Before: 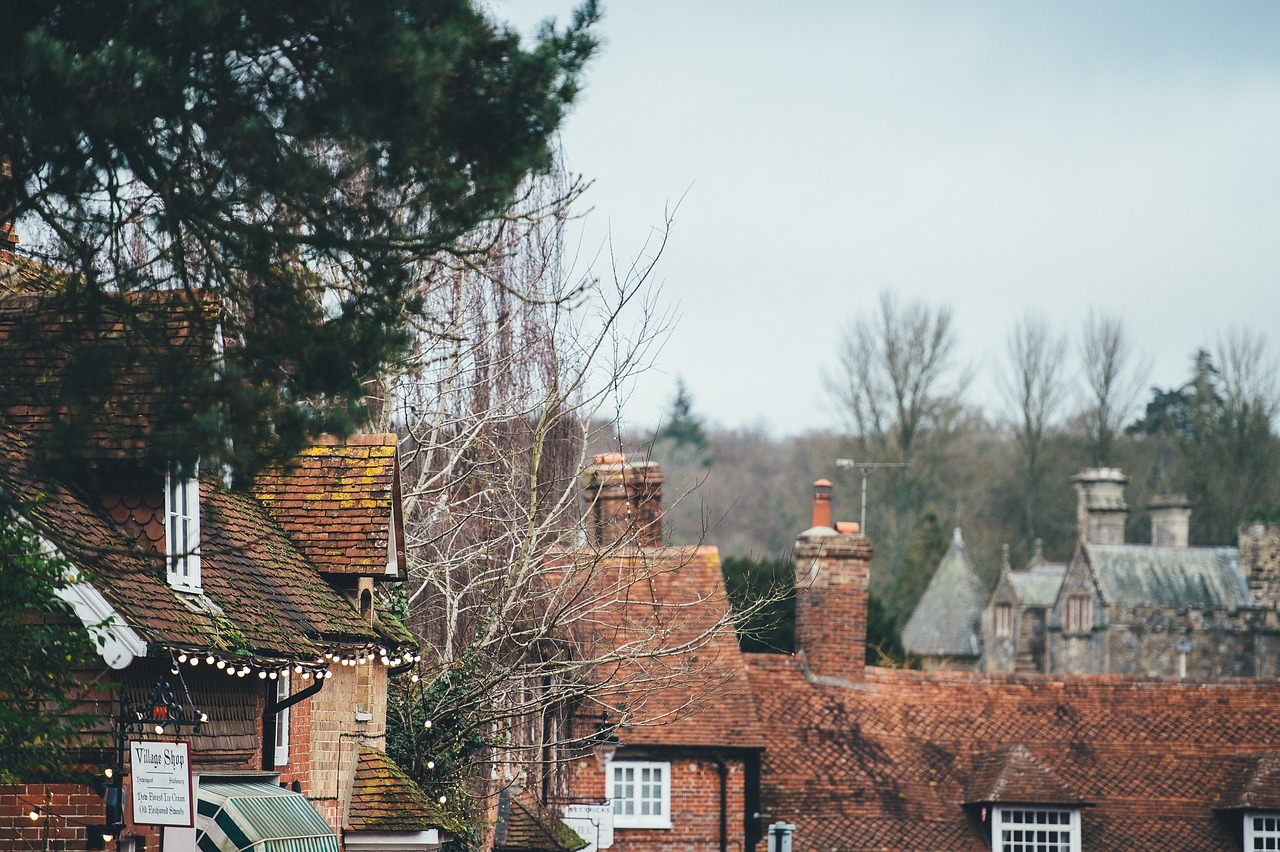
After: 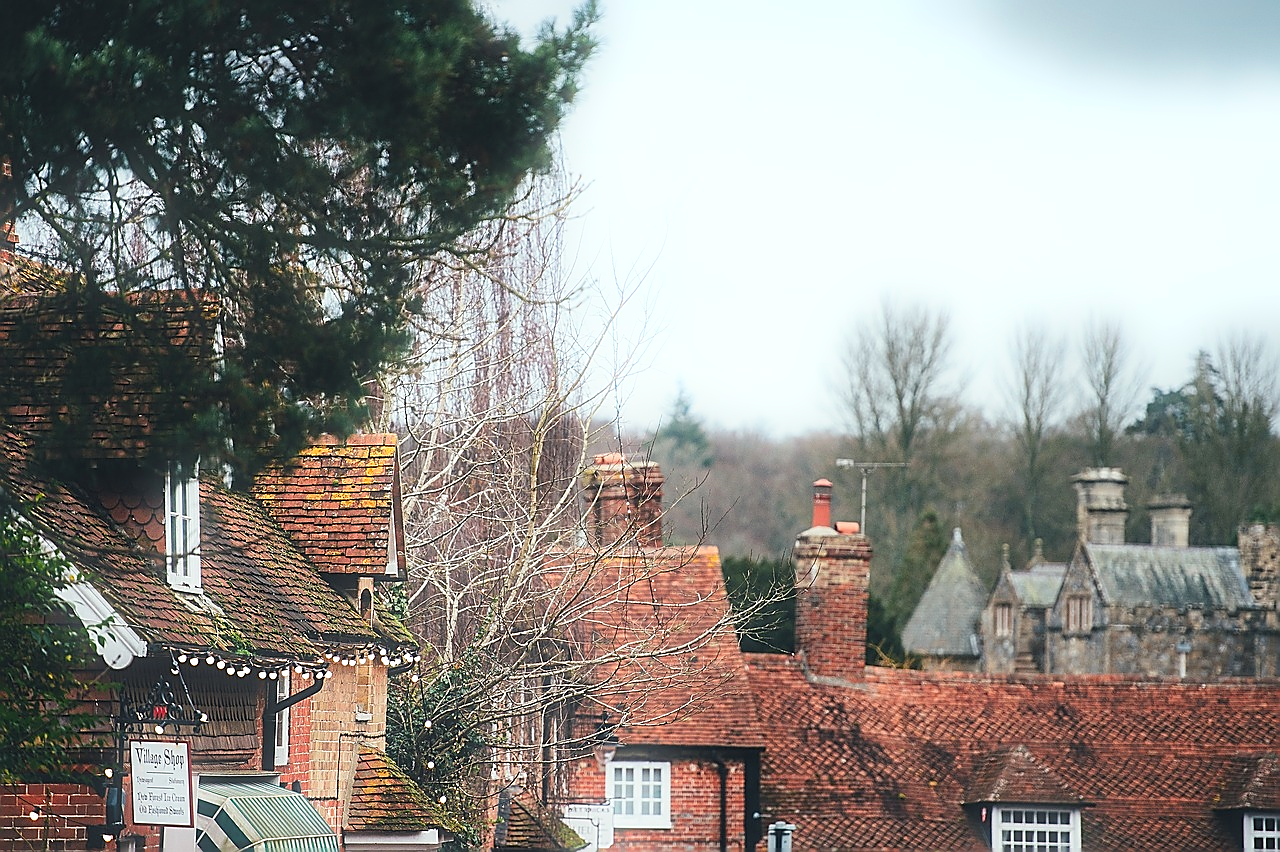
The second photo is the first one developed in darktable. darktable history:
sharpen: radius 1.4, amount 1.25, threshold 0.7
bloom: size 5%, threshold 95%, strength 15%
color zones: curves: ch1 [(0.239, 0.552) (0.75, 0.5)]; ch2 [(0.25, 0.462) (0.749, 0.457)], mix 25.94%
